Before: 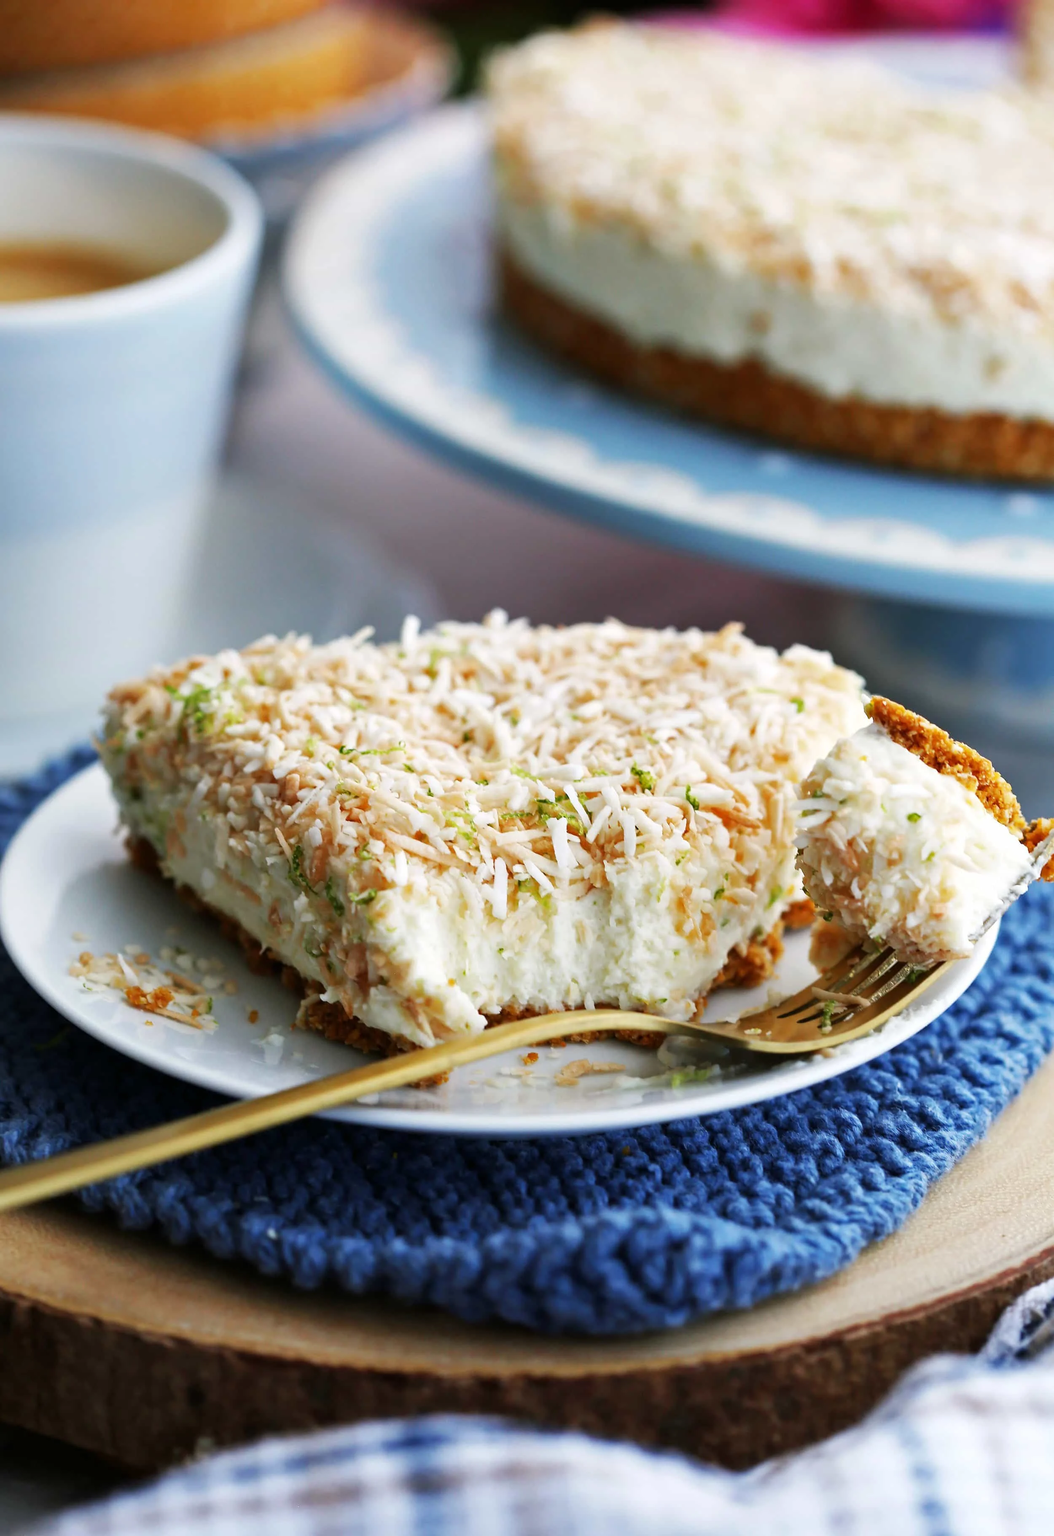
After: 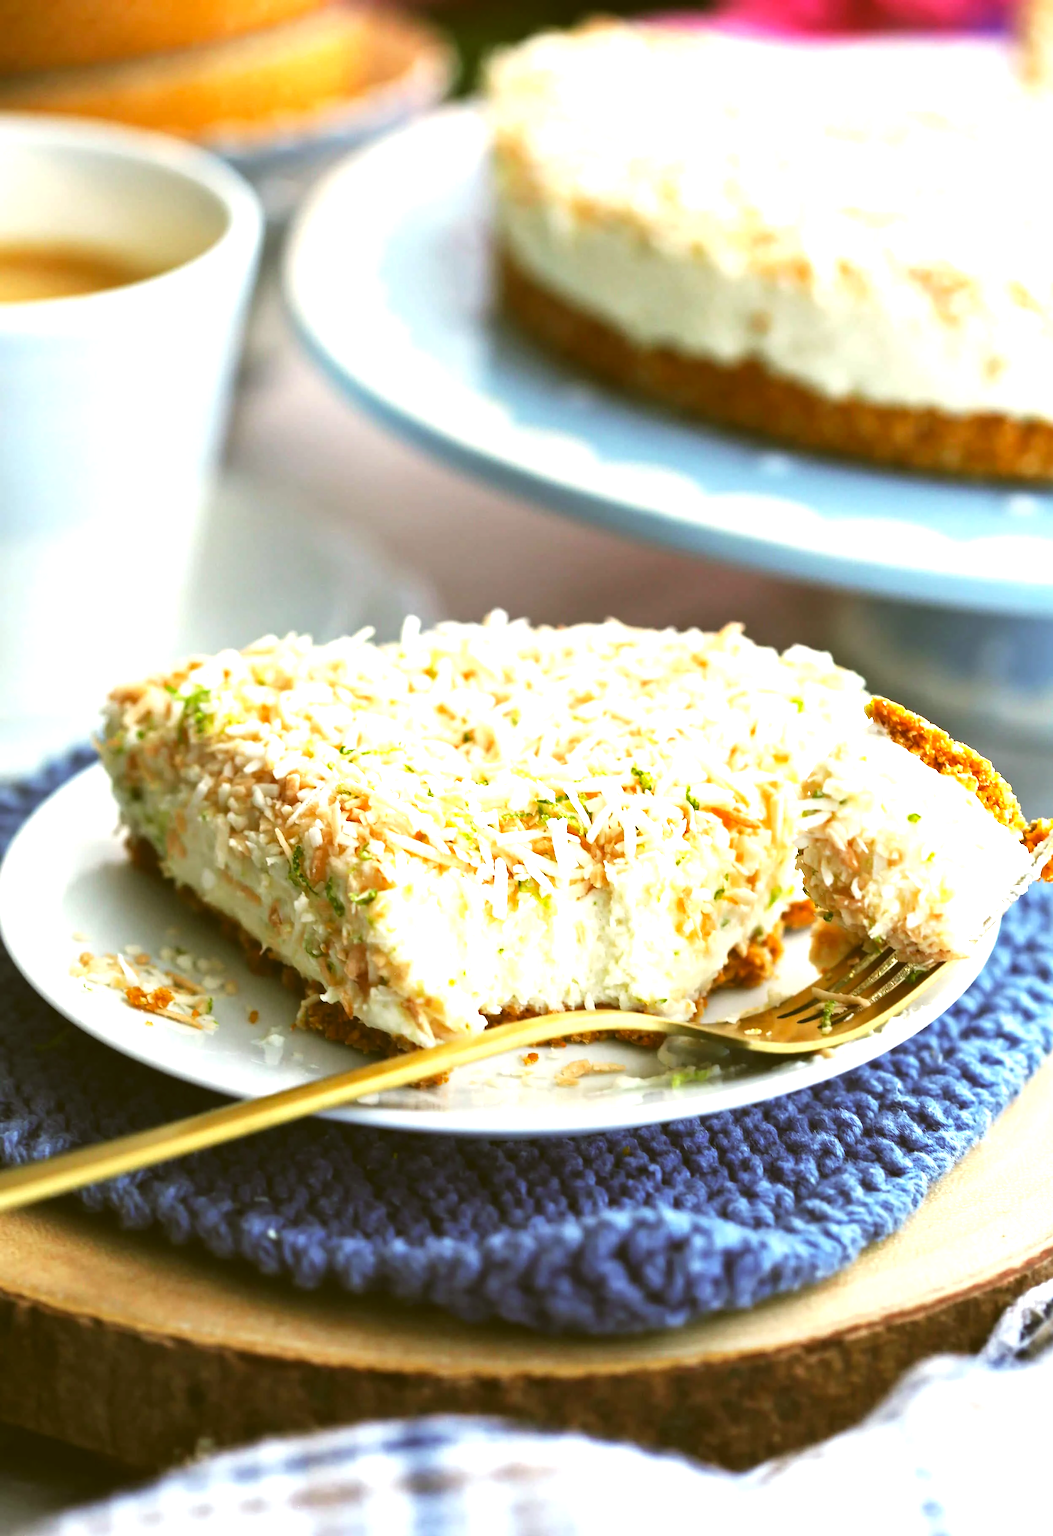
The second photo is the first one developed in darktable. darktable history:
exposure: black level correction -0.005, exposure 1 EV, compensate highlight preservation false
color correction: highlights a* -1.31, highlights b* 10.47, shadows a* 0.34, shadows b* 19.37
